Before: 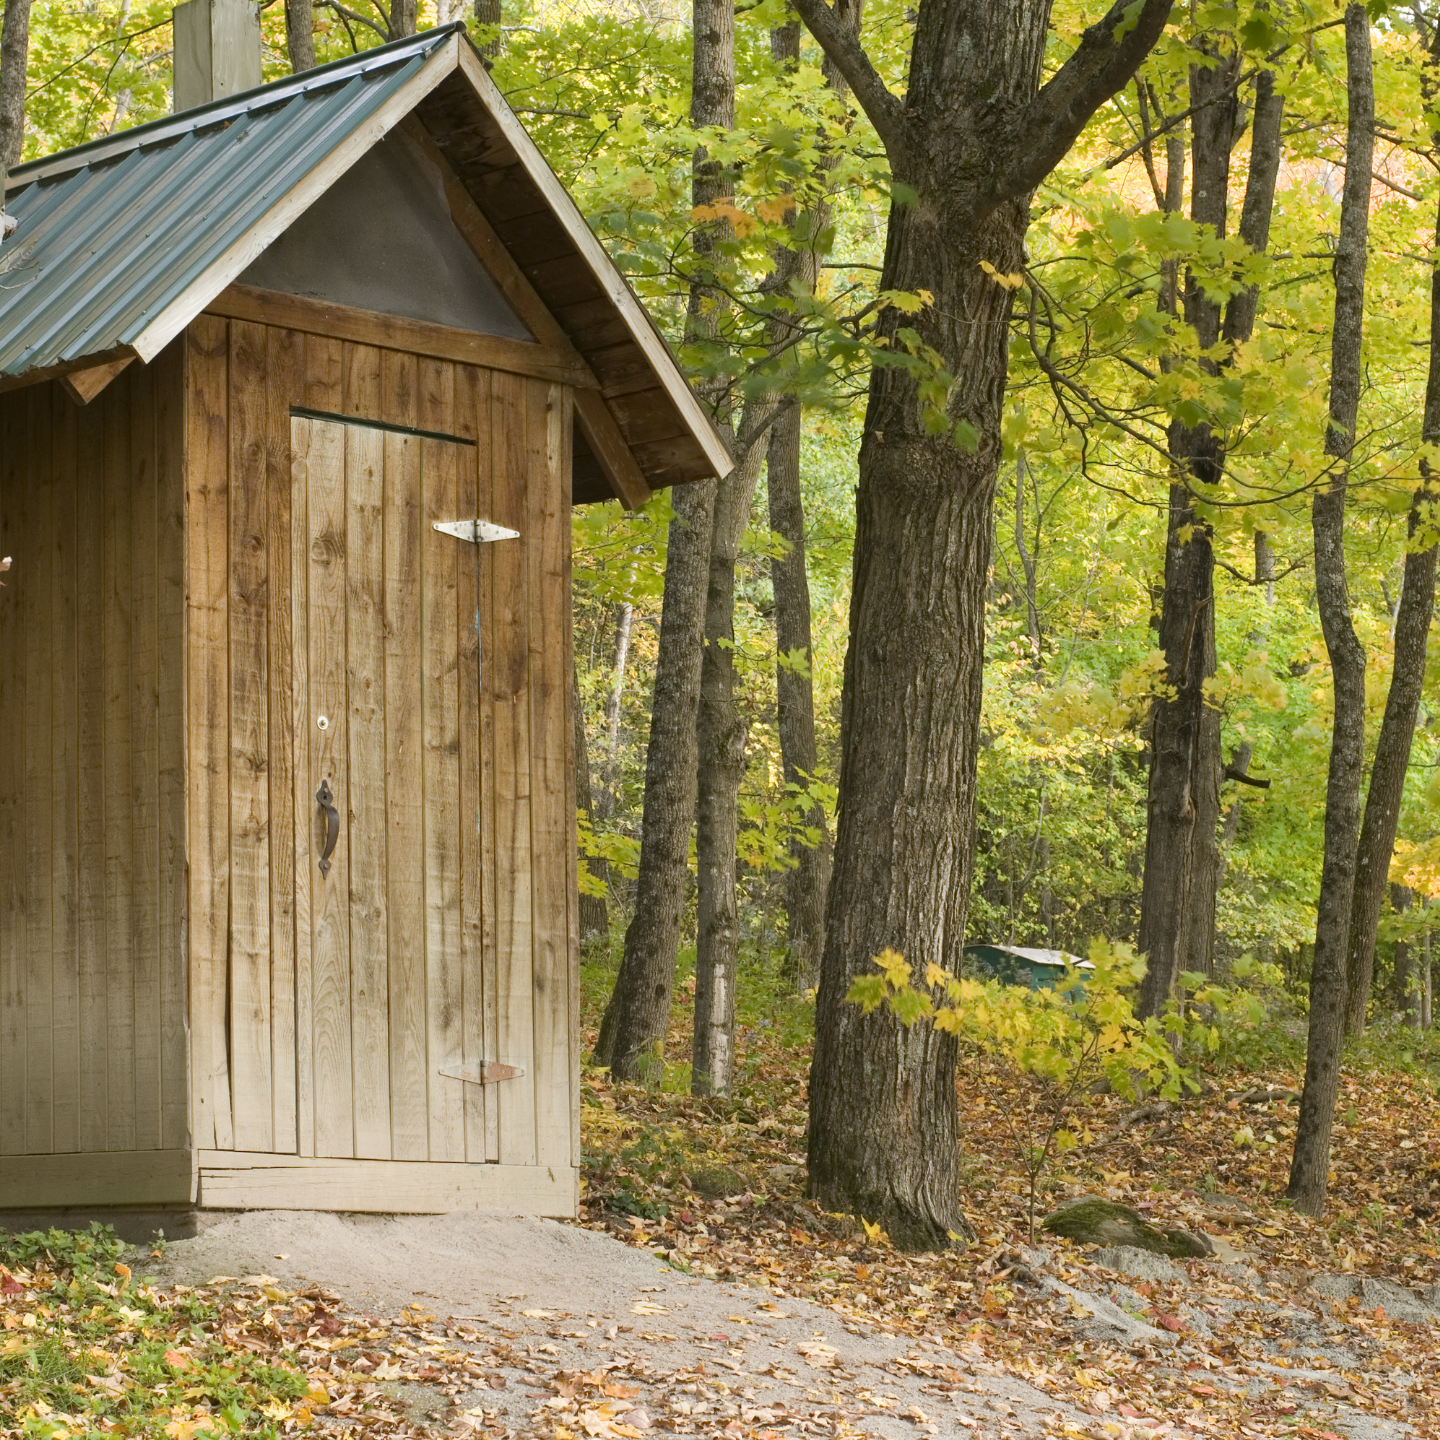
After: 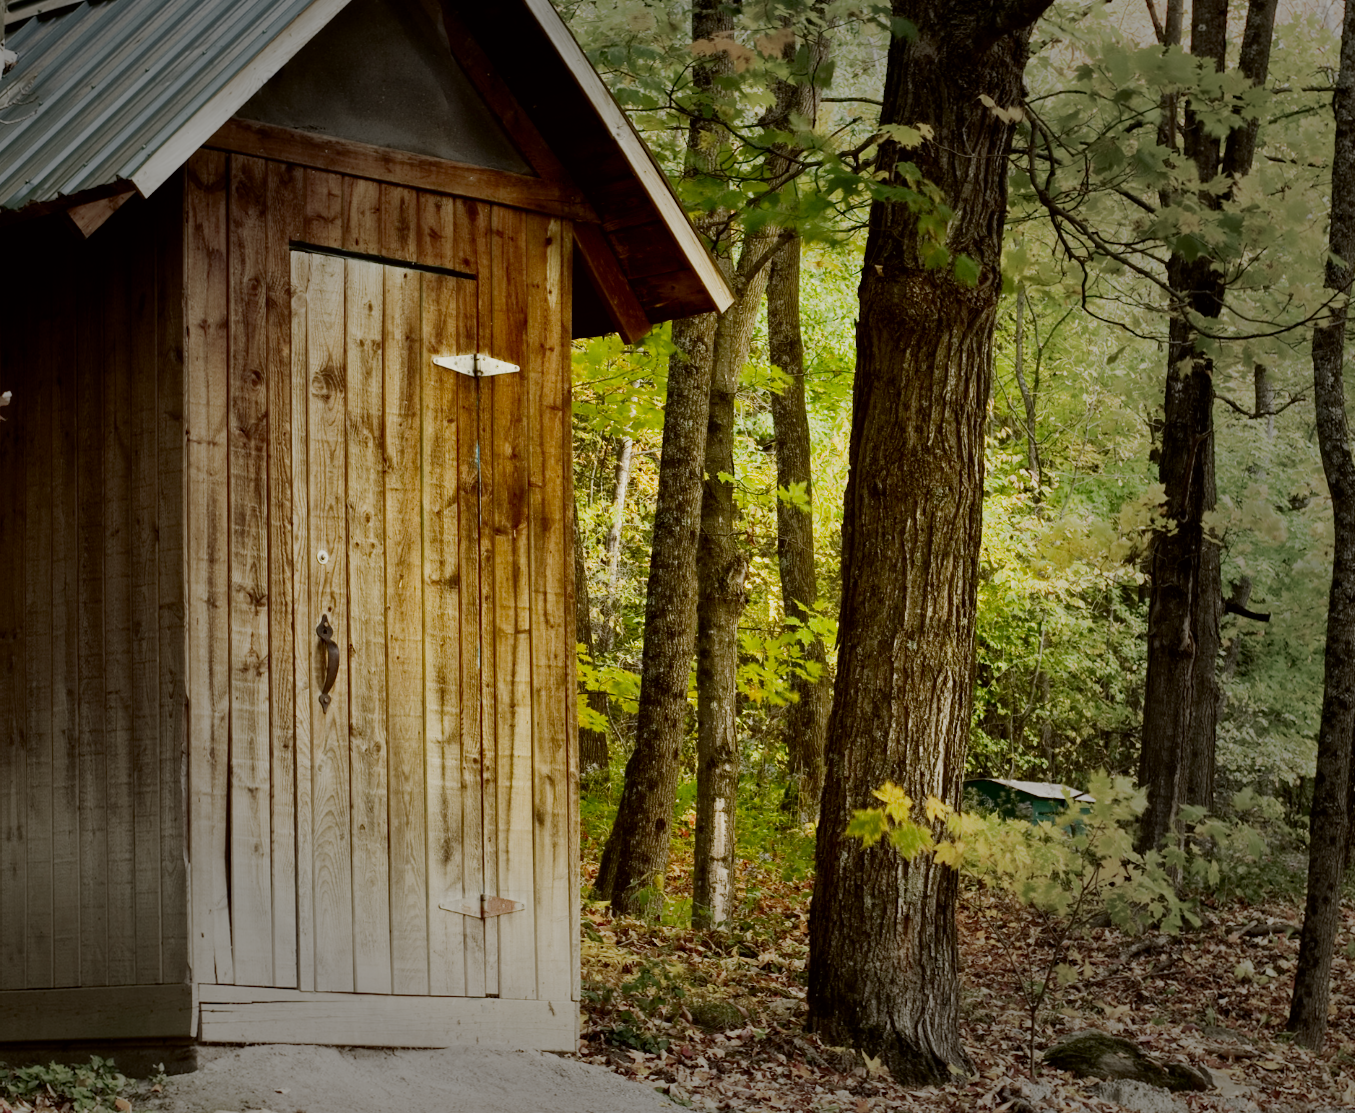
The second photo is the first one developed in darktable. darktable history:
shadows and highlights: on, module defaults
crop and rotate: angle 0.048°, top 11.555%, right 5.76%, bottom 11.075%
vignetting: fall-off start 40.76%, fall-off radius 40.05%
contrast brightness saturation: contrast 0.21, brightness -0.109, saturation 0.207
color correction: highlights a* -0.988, highlights b* 4.46, shadows a* 3.5
filmic rgb: black relative exposure -5.14 EV, white relative exposure 3.96 EV, threshold 5.94 EV, hardness 2.9, contrast 1.3, preserve chrominance no, color science v5 (2021), enable highlight reconstruction true
